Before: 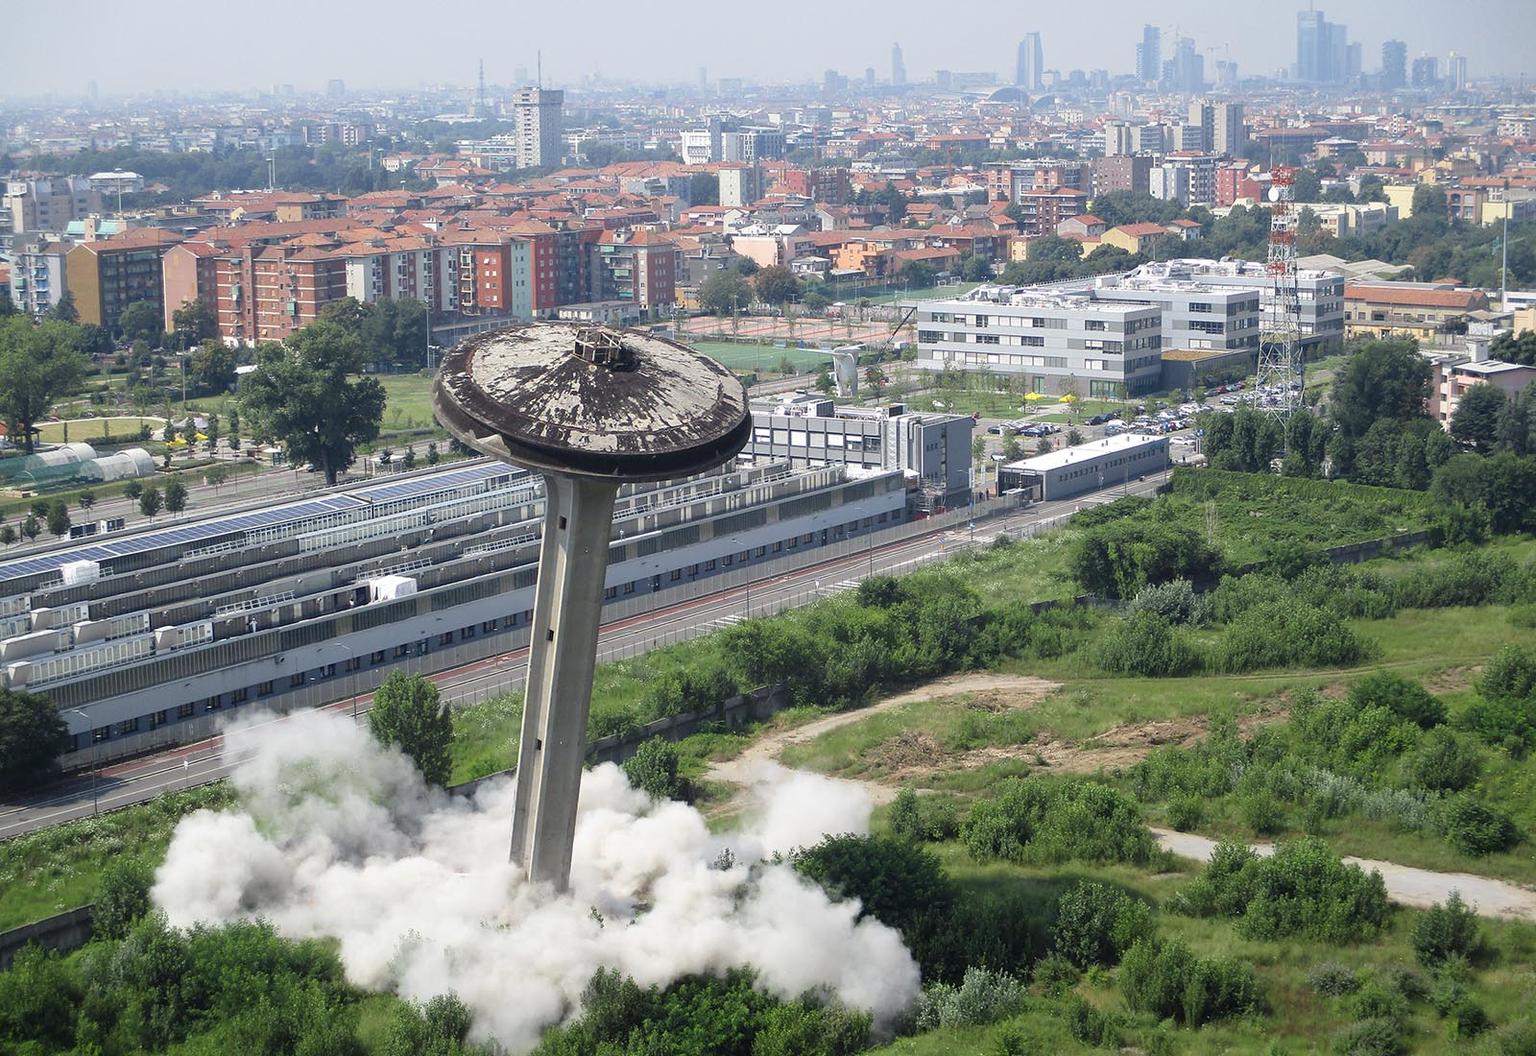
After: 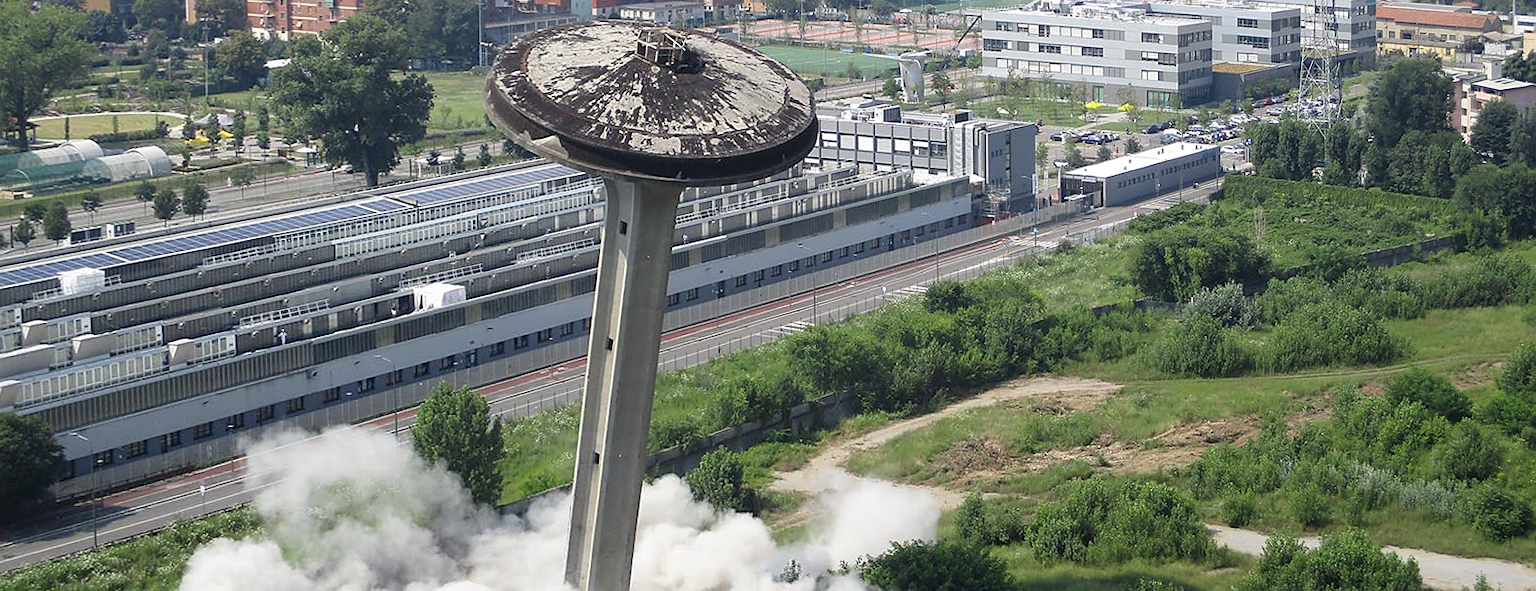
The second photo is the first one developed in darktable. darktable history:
sharpen: radius 1.559, amount 0.373, threshold 1.271
rotate and perspective: rotation -0.013°, lens shift (vertical) -0.027, lens shift (horizontal) 0.178, crop left 0.016, crop right 0.989, crop top 0.082, crop bottom 0.918
crop and rotate: top 25.357%, bottom 13.942%
